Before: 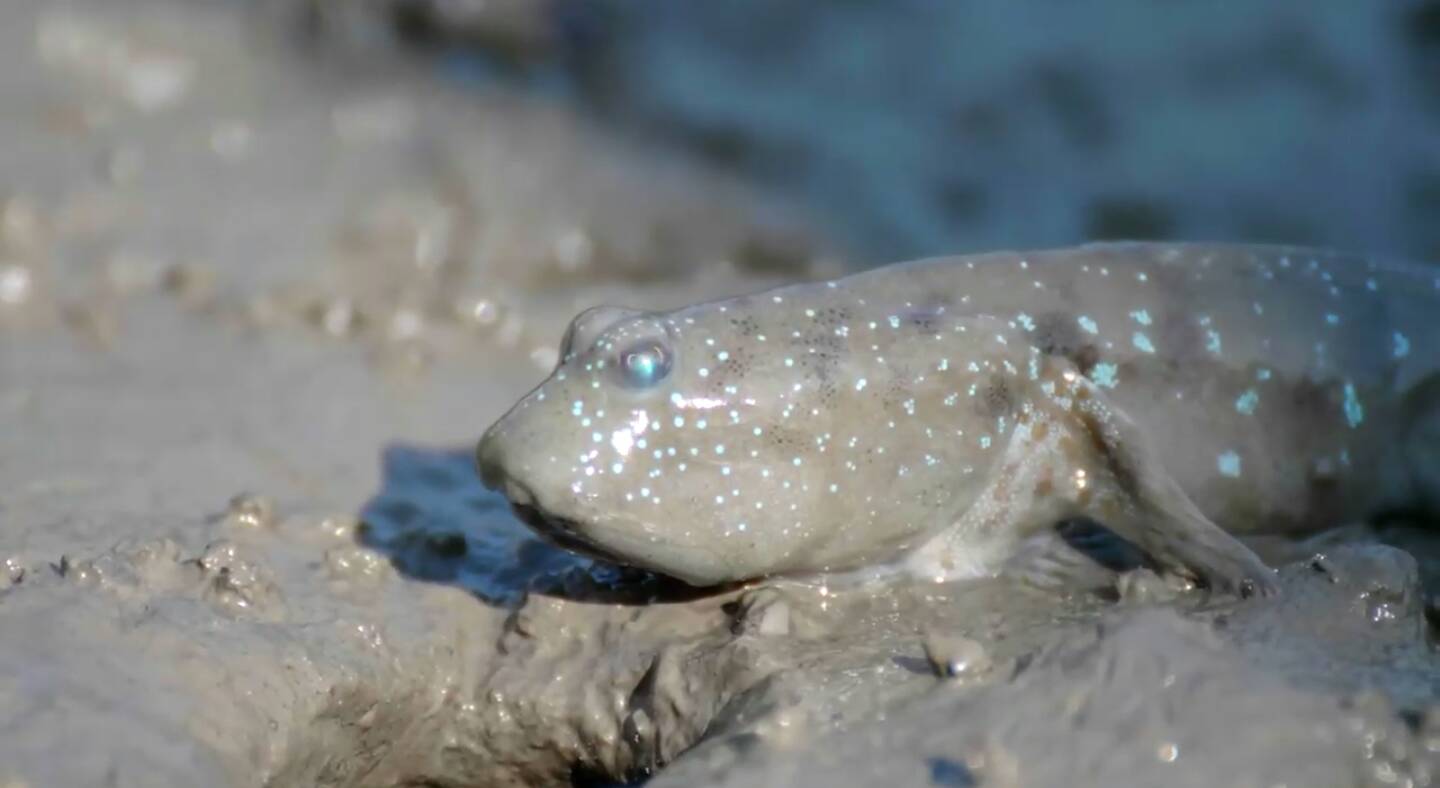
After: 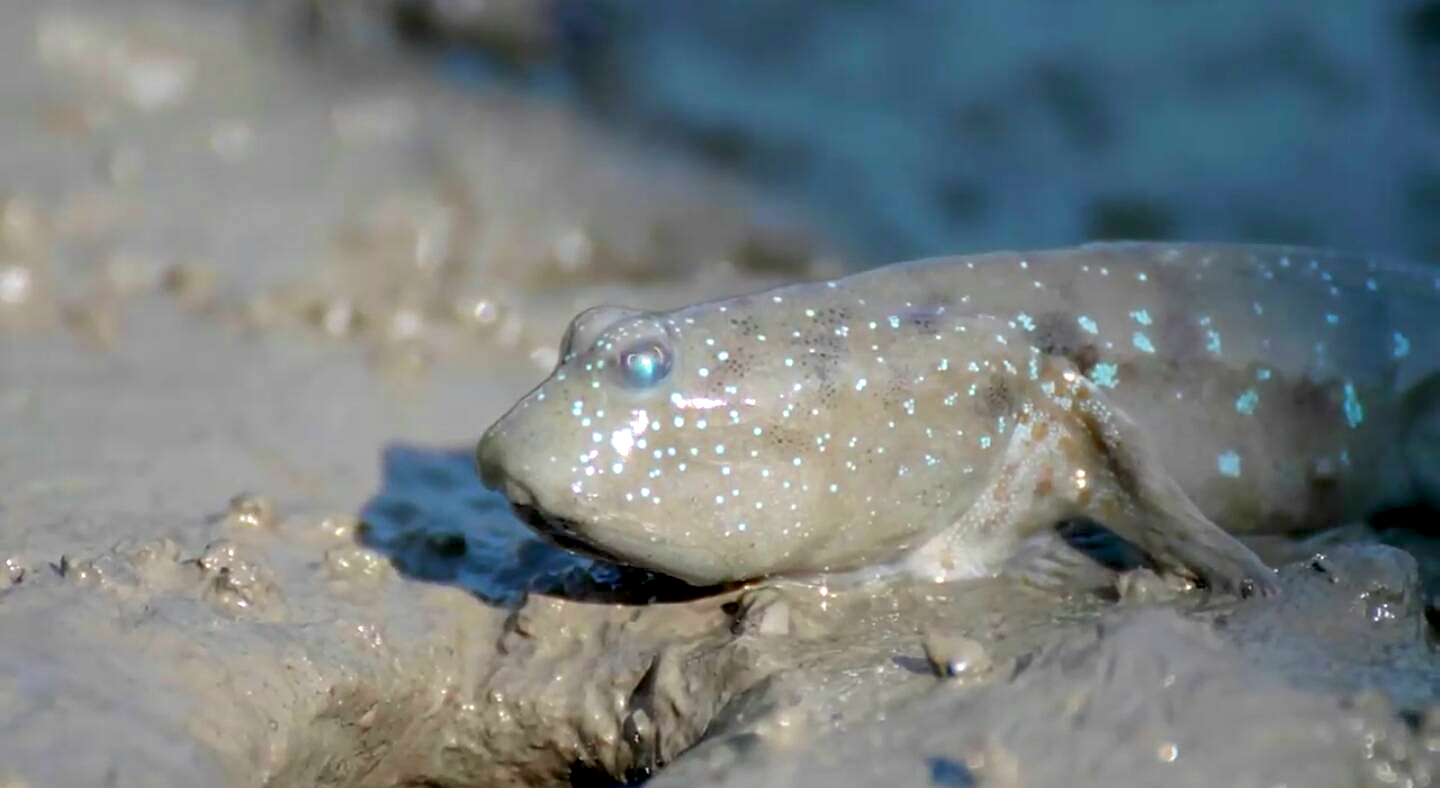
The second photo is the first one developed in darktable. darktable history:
velvia: on, module defaults
exposure: black level correction 0.007, exposure 0.095 EV, compensate exposure bias true, compensate highlight preservation false
sharpen: on, module defaults
